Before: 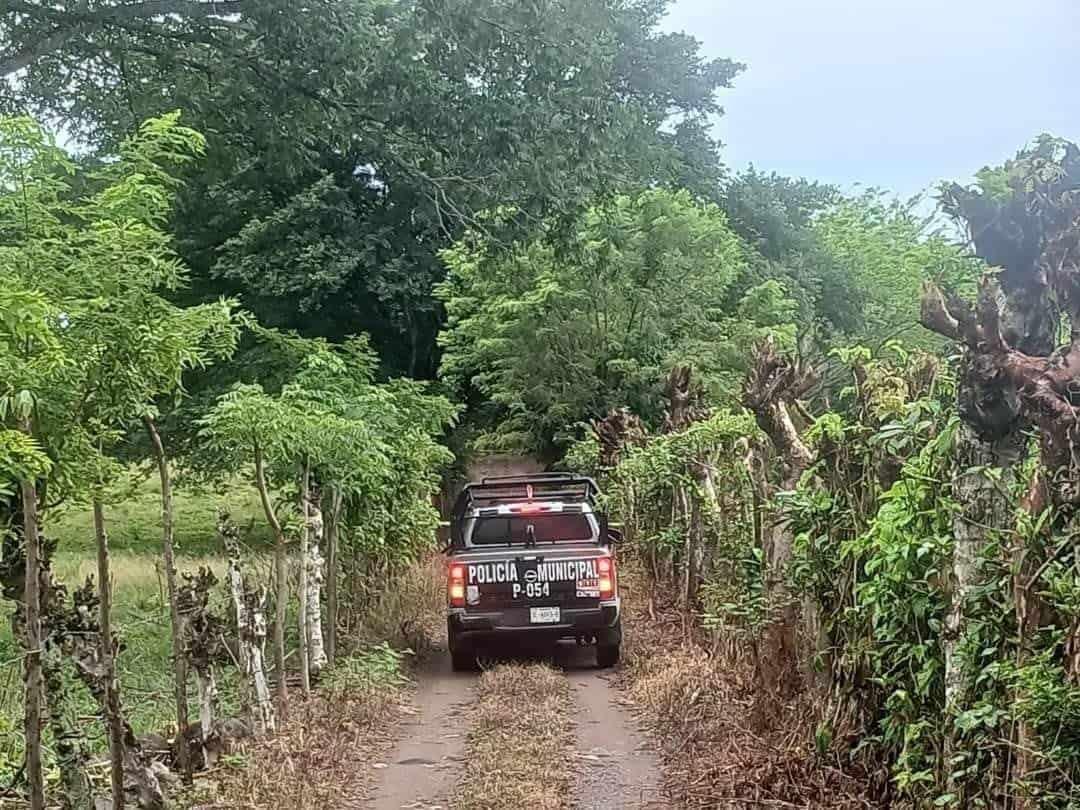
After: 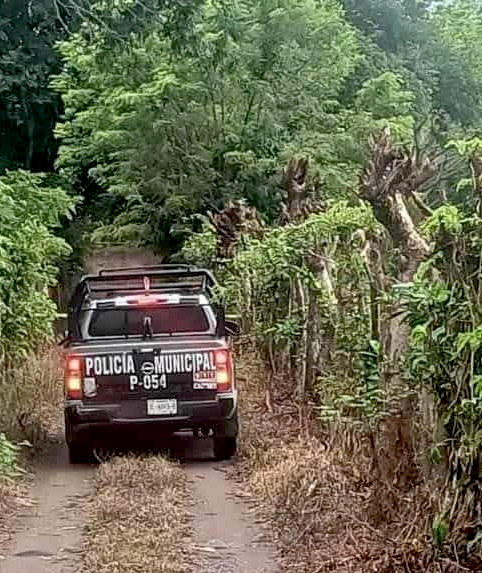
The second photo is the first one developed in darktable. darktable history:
crop: left 35.536%, top 25.796%, right 19.831%, bottom 3.452%
exposure: black level correction 0.009, exposure 0.017 EV, compensate highlight preservation false
